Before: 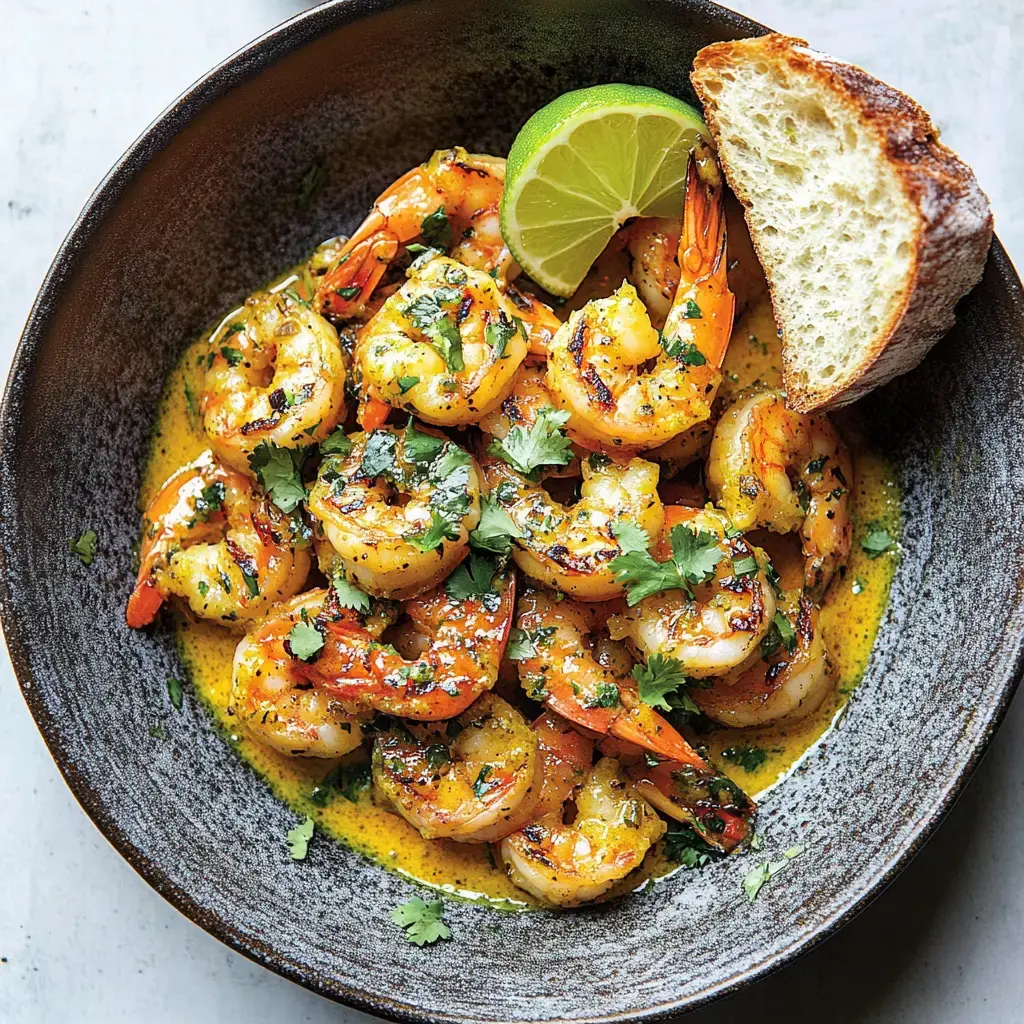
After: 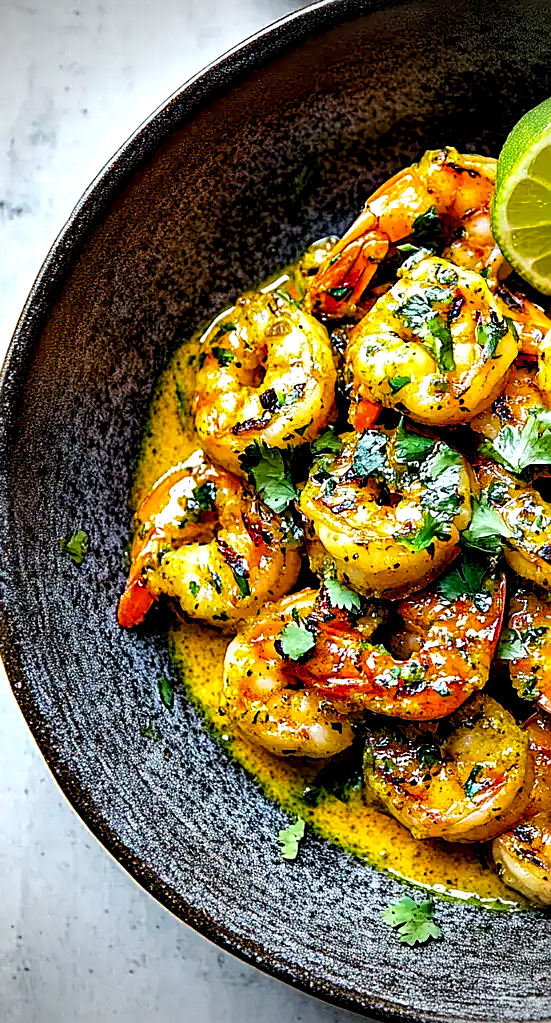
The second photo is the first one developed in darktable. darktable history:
local contrast: highlights 101%, shadows 99%, detail 199%, midtone range 0.2
crop: left 0.912%, right 45.268%, bottom 0.082%
sharpen: amount 0.491
contrast equalizer: y [[0.528, 0.548, 0.563, 0.562, 0.546, 0.526], [0.55 ×6], [0 ×6], [0 ×6], [0 ×6]]
vignetting: fall-off radius 32.1%, brightness -0.529, saturation -0.509
color balance rgb: global offset › luminance -0.479%, perceptual saturation grading › global saturation 37.03%, perceptual saturation grading › shadows 35.698%
exposure: exposure -0.042 EV, compensate highlight preservation false
